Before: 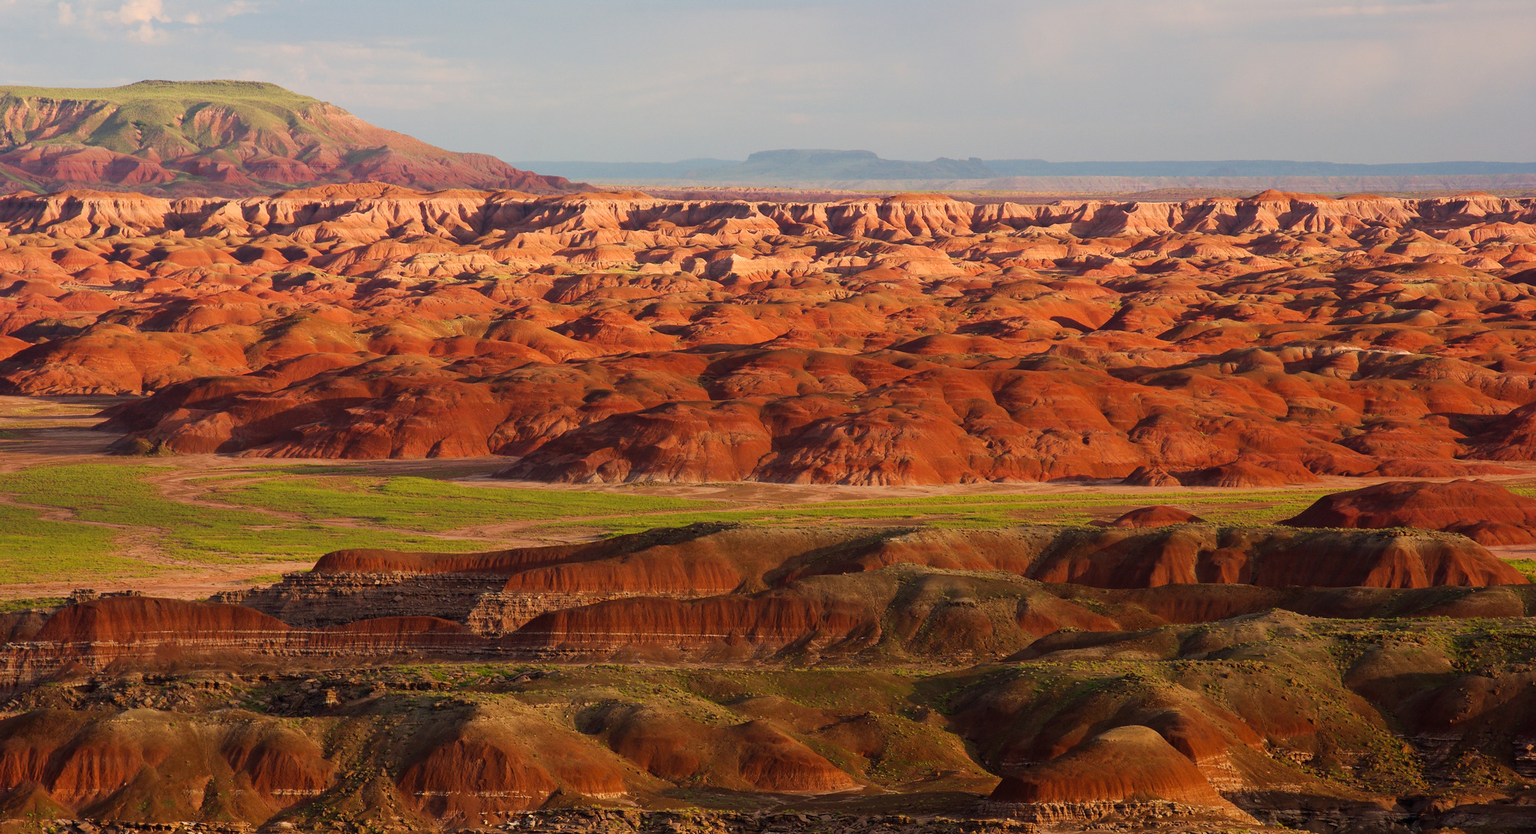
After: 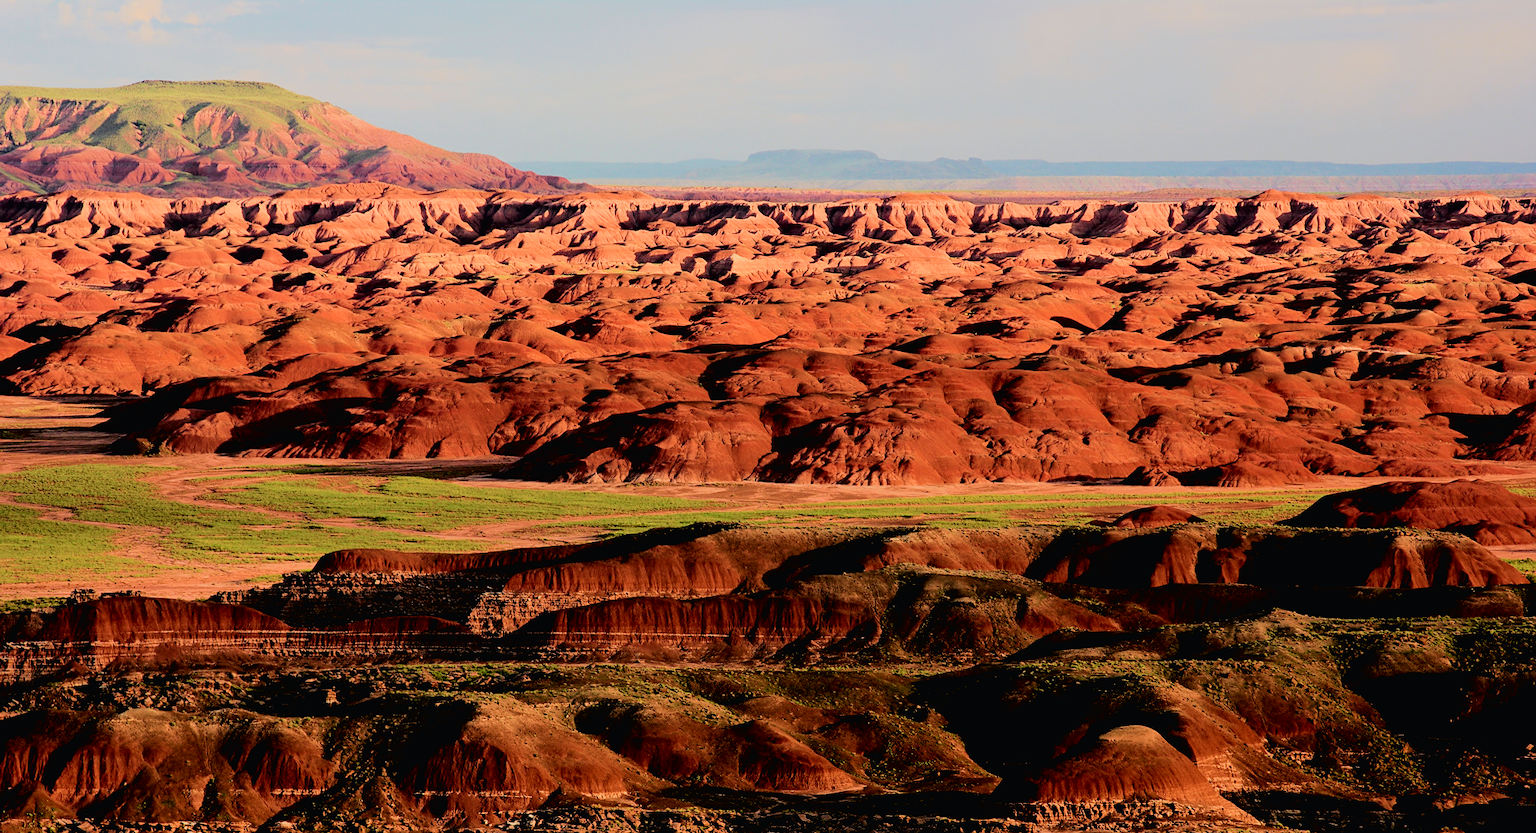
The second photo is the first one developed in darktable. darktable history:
sharpen: amount 0.2
tone curve: curves: ch0 [(0, 0.013) (0.054, 0.018) (0.205, 0.197) (0.289, 0.309) (0.382, 0.437) (0.475, 0.552) (0.666, 0.743) (0.791, 0.85) (1, 0.998)]; ch1 [(0, 0) (0.394, 0.338) (0.449, 0.404) (0.499, 0.498) (0.526, 0.528) (0.543, 0.564) (0.589, 0.633) (0.66, 0.687) (0.783, 0.804) (1, 1)]; ch2 [(0, 0) (0.304, 0.31) (0.403, 0.399) (0.441, 0.421) (0.474, 0.466) (0.498, 0.496) (0.524, 0.538) (0.555, 0.584) (0.633, 0.665) (0.7, 0.711) (1, 1)], color space Lab, independent channels, preserve colors none
filmic rgb: black relative exposure -3.21 EV, white relative exposure 7.02 EV, hardness 1.46, contrast 1.35
